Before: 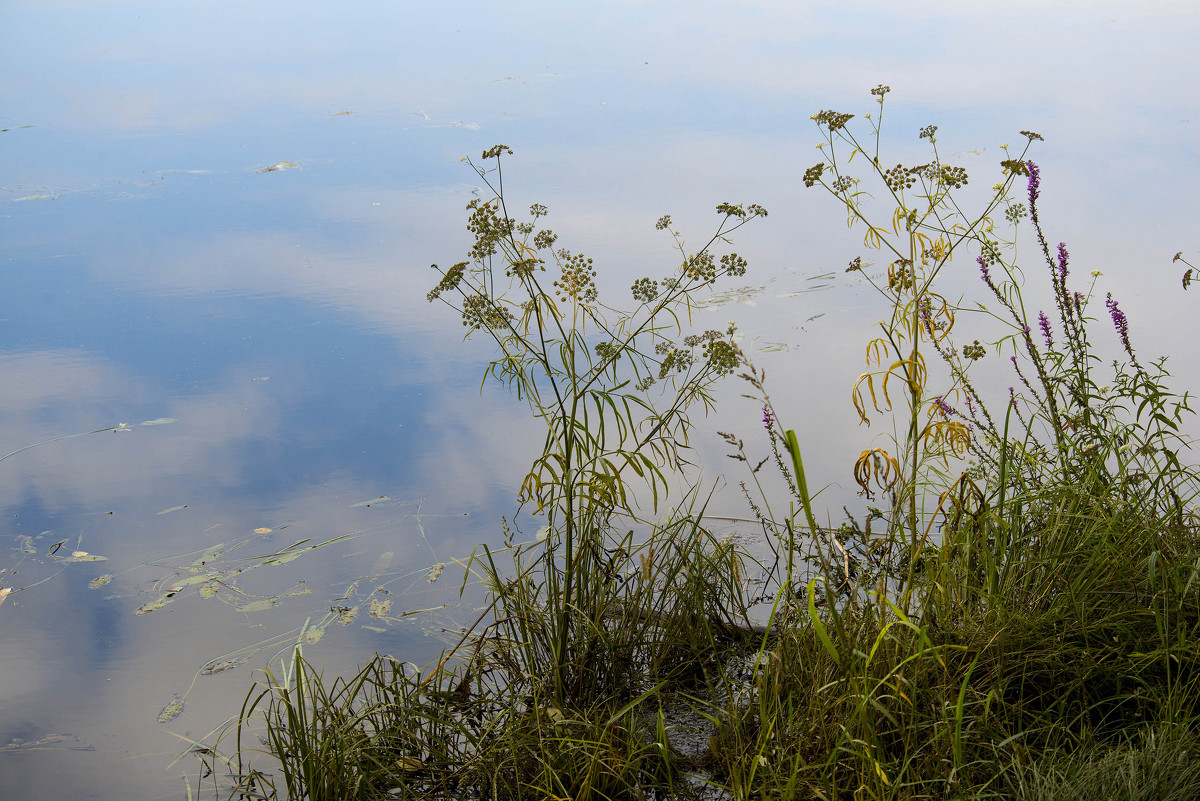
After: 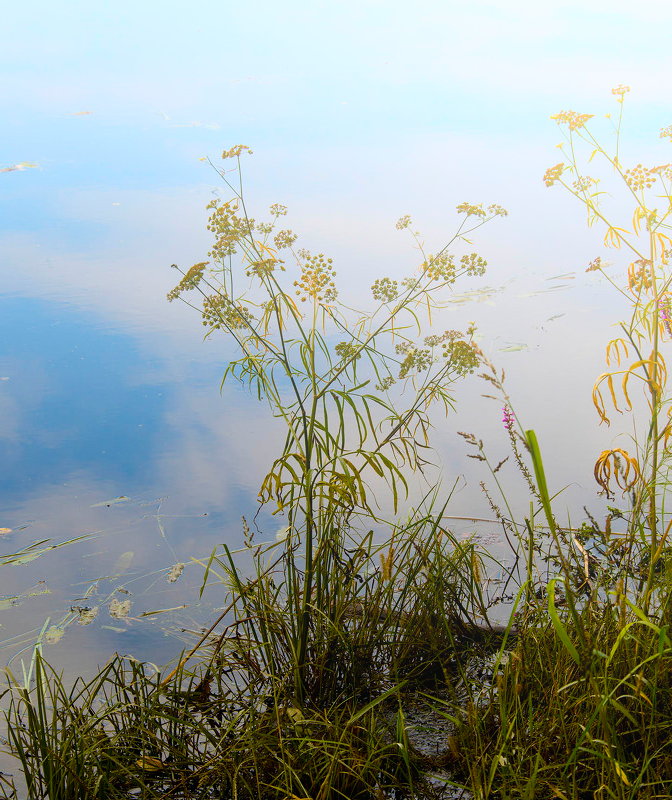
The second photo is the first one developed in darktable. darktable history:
color balance rgb: perceptual saturation grading › global saturation 20%, perceptual saturation grading › highlights -25%, perceptual saturation grading › shadows 25%
crop: left 21.674%, right 22.086%
bloom: size 40%
